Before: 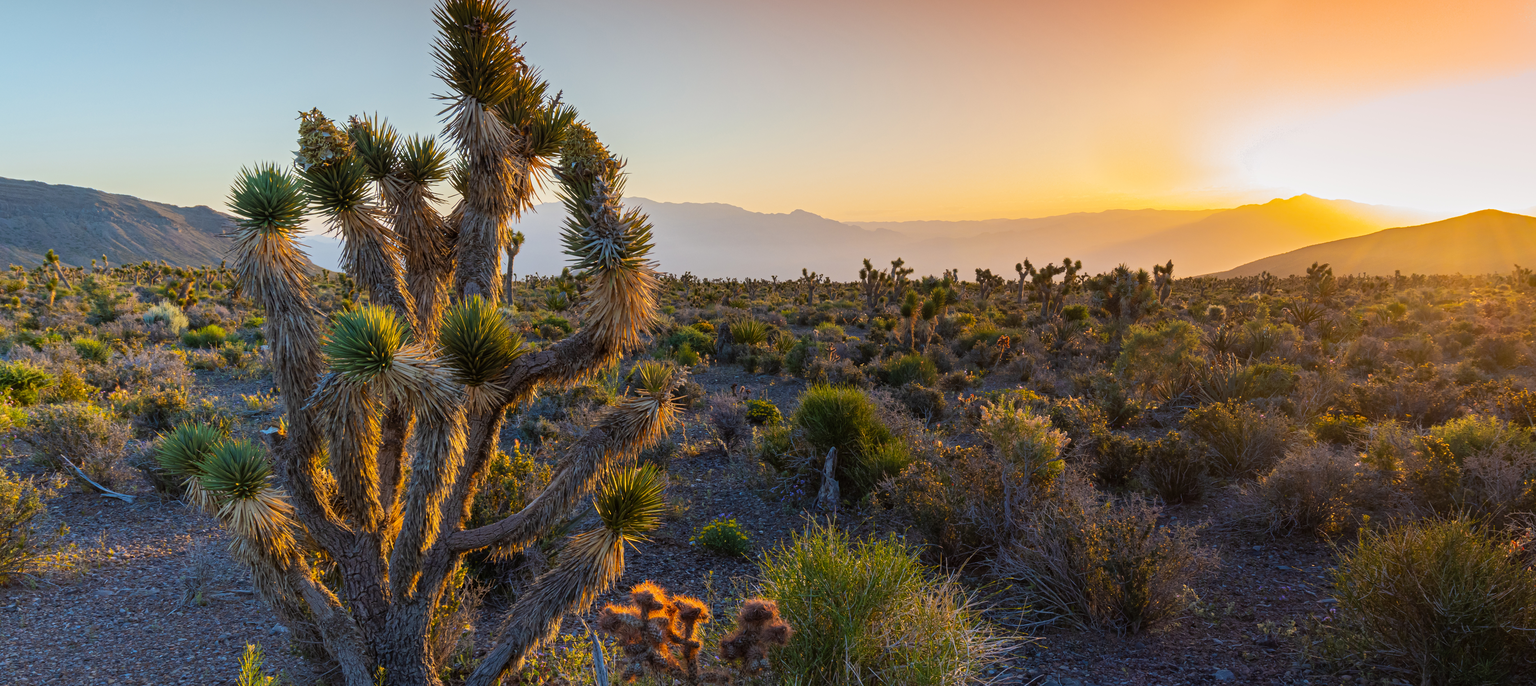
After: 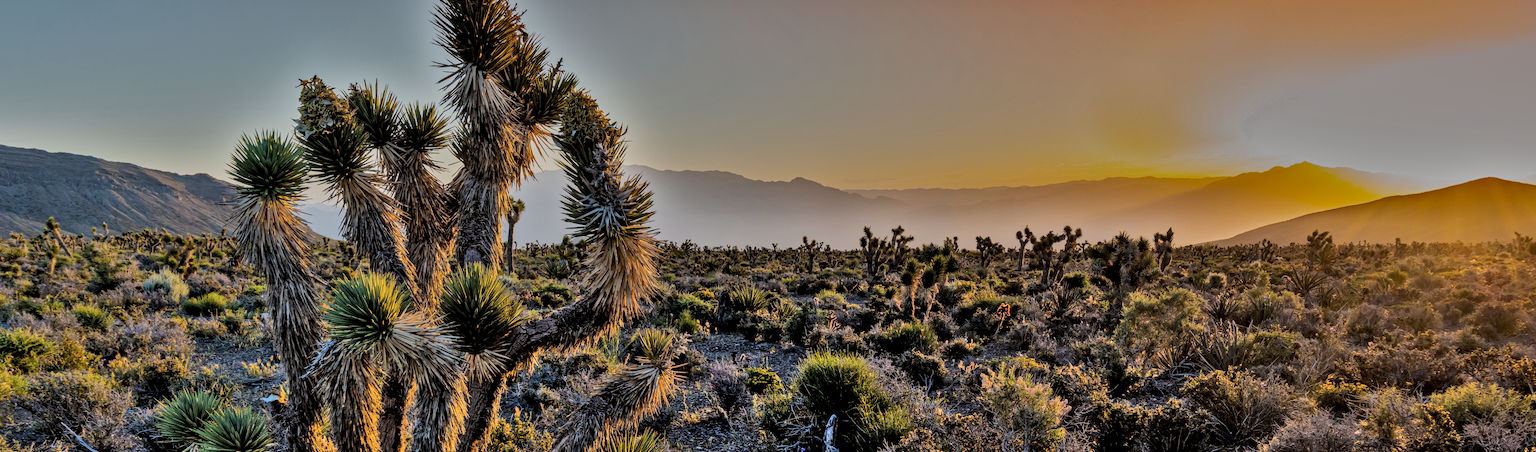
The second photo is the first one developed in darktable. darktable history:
filmic rgb: black relative exposure -5.13 EV, white relative exposure 3.96 EV, hardness 2.9, contrast 1.3, highlights saturation mix -30.96%, iterations of high-quality reconstruction 0
sharpen: radius 1.023, threshold 1.027
crop and rotate: top 4.791%, bottom 29.282%
local contrast: detail 130%
shadows and highlights: shadows 79.71, white point adjustment -9.22, highlights -61.4, highlights color adjustment 52.92%, soften with gaussian
contrast brightness saturation: saturation -0.1
